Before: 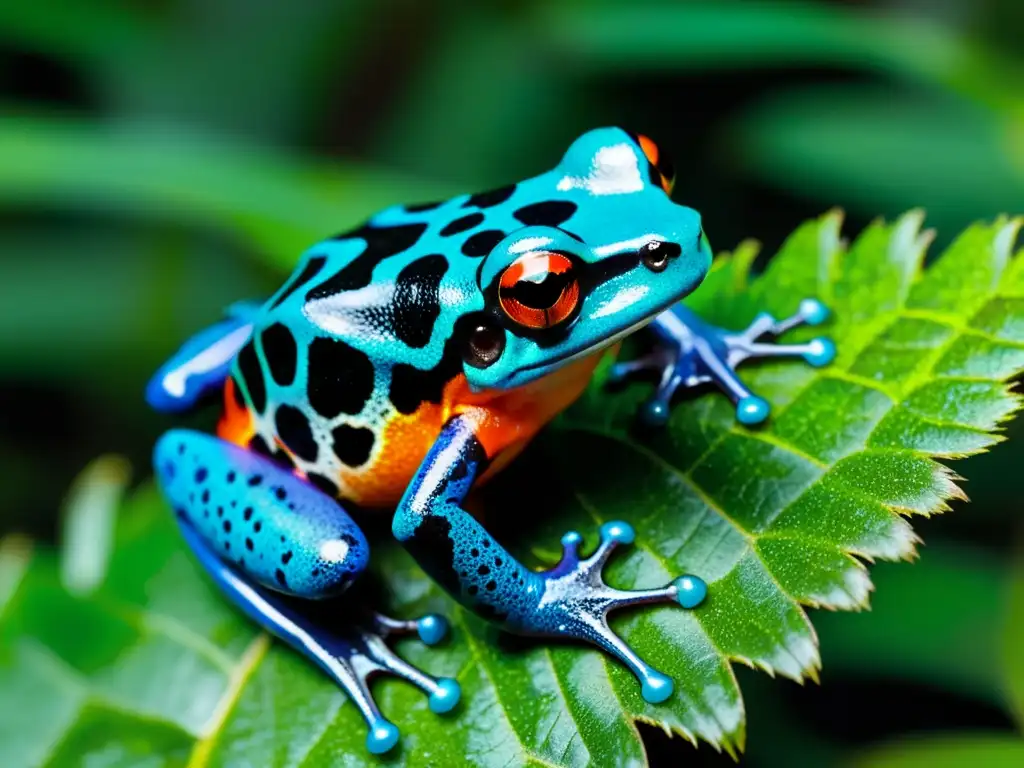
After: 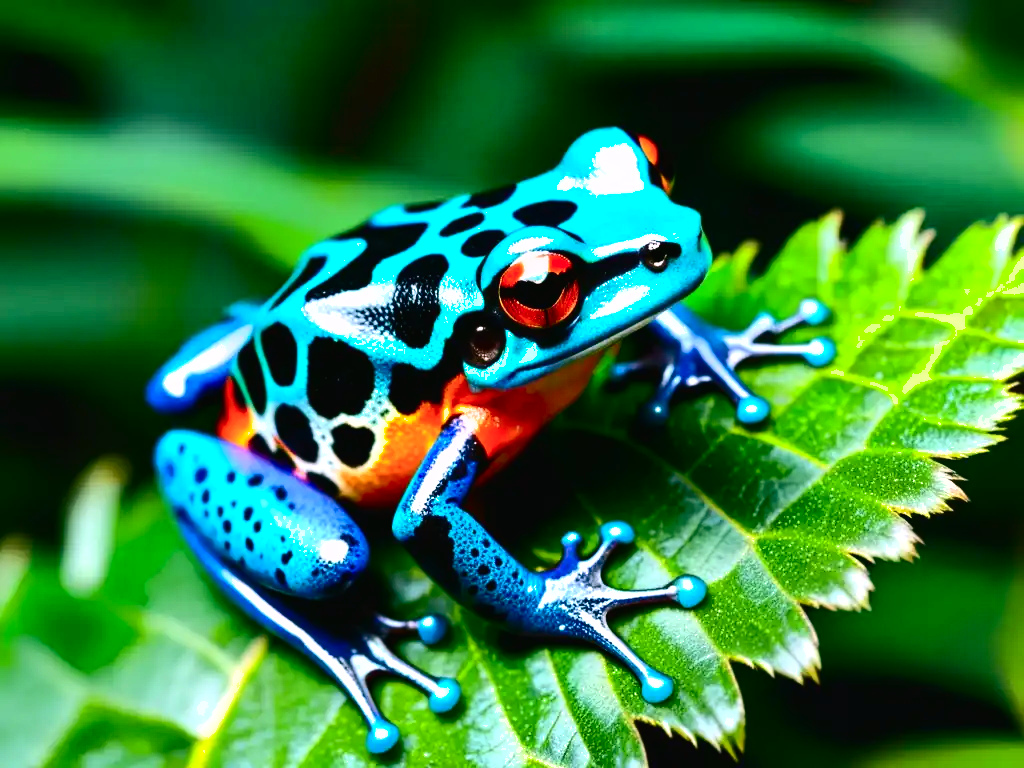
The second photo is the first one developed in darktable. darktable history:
contrast brightness saturation: contrast 0.28
color correction: highlights a* 3.22, highlights b* 1.93, saturation 1.19
shadows and highlights: on, module defaults
color balance rgb: shadows lift › chroma 2%, shadows lift › hue 135.47°, highlights gain › chroma 2%, highlights gain › hue 291.01°, global offset › luminance 0.5%, perceptual saturation grading › global saturation -10.8%, perceptual saturation grading › highlights -26.83%, perceptual saturation grading › shadows 21.25%, perceptual brilliance grading › highlights 17.77%, perceptual brilliance grading › mid-tones 31.71%, perceptual brilliance grading › shadows -31.01%, global vibrance 24.91%
